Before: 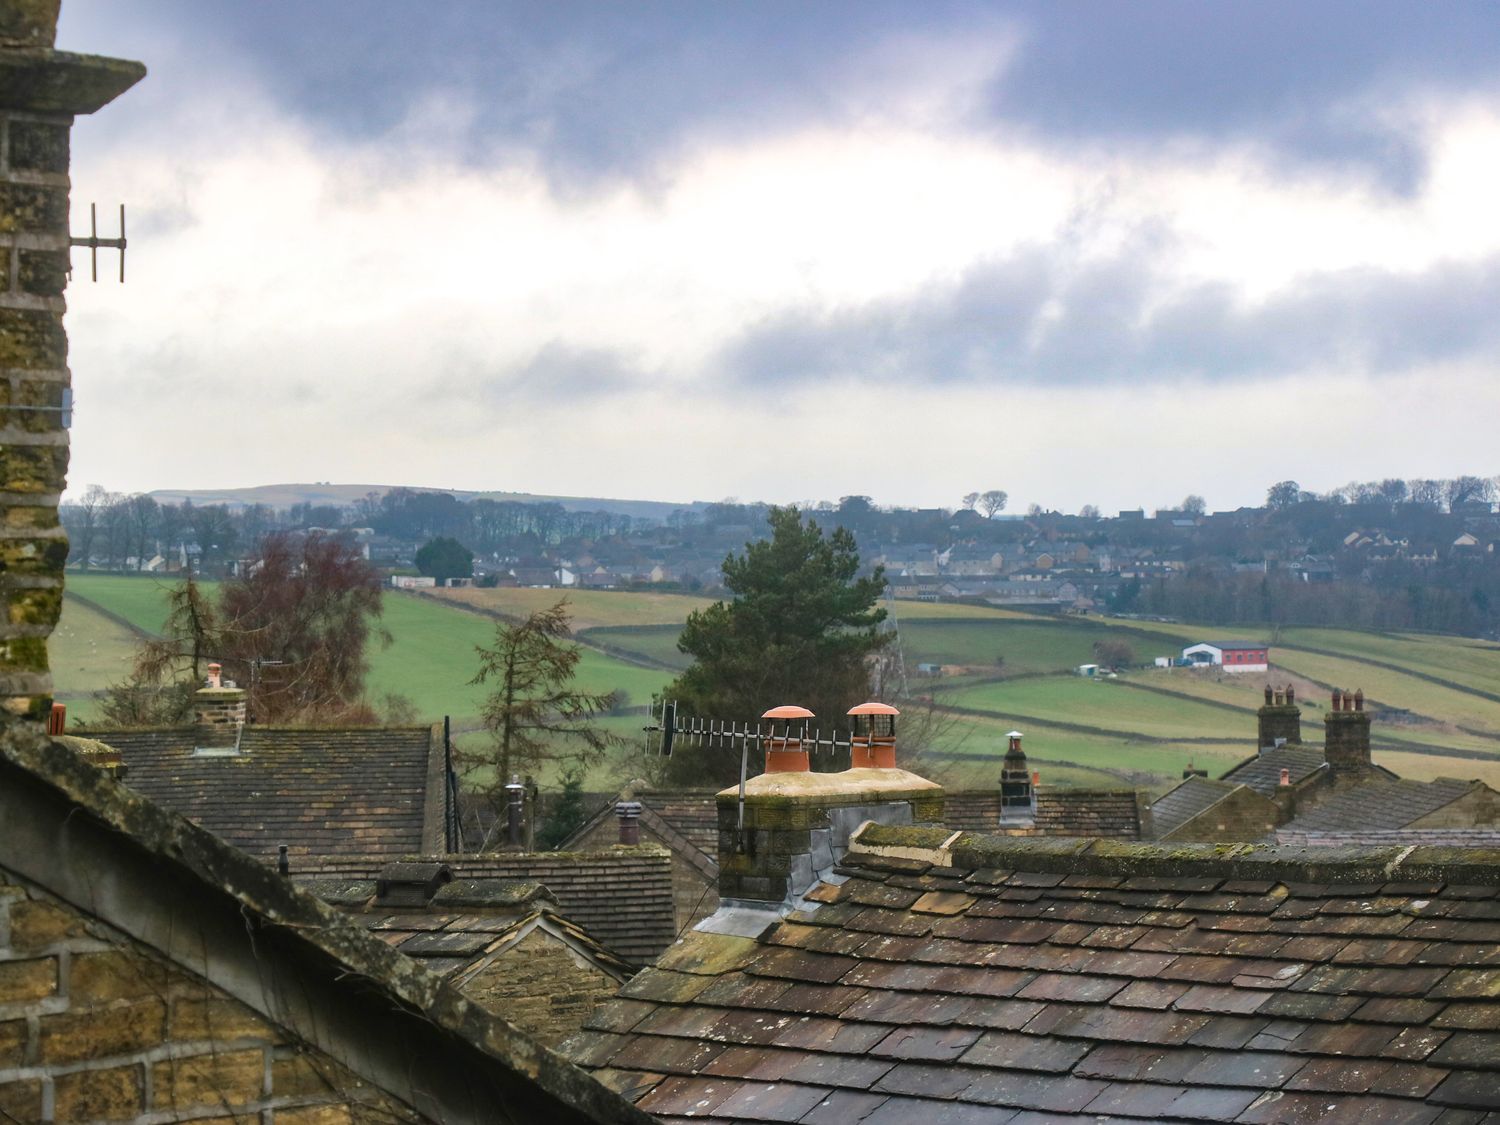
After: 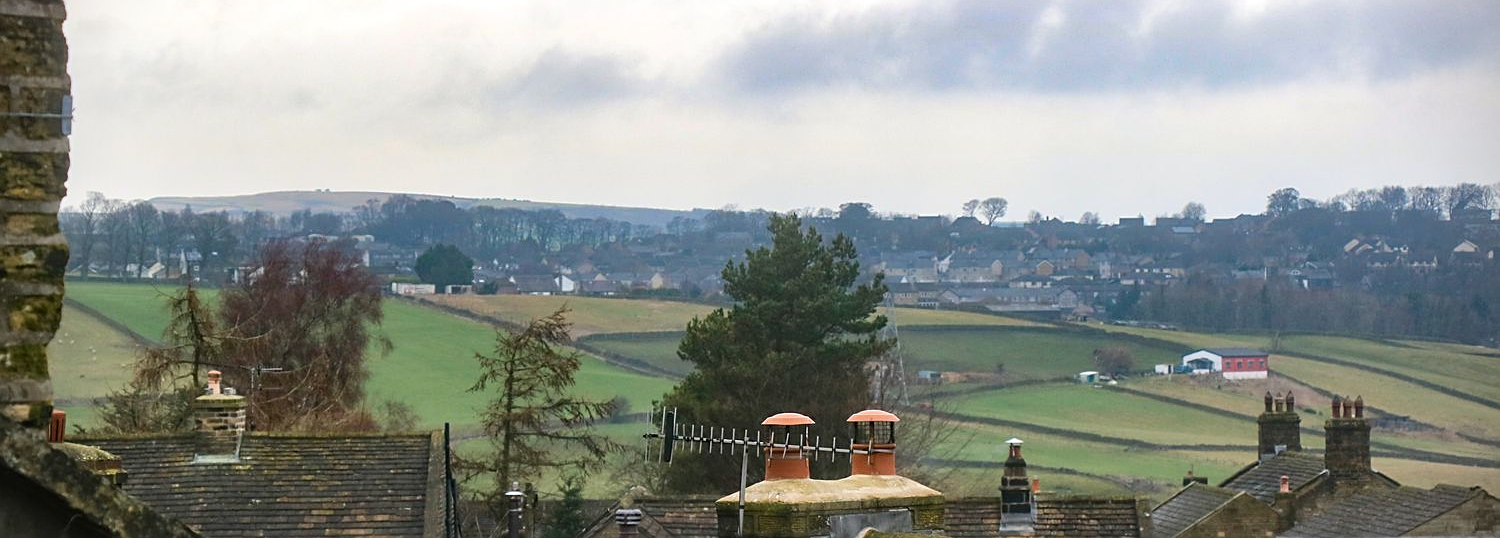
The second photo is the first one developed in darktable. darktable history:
crop and rotate: top 26.095%, bottom 26.049%
contrast brightness saturation: contrast 0.078, saturation 0.023
vignetting: dithering 16-bit output
sharpen: on, module defaults
